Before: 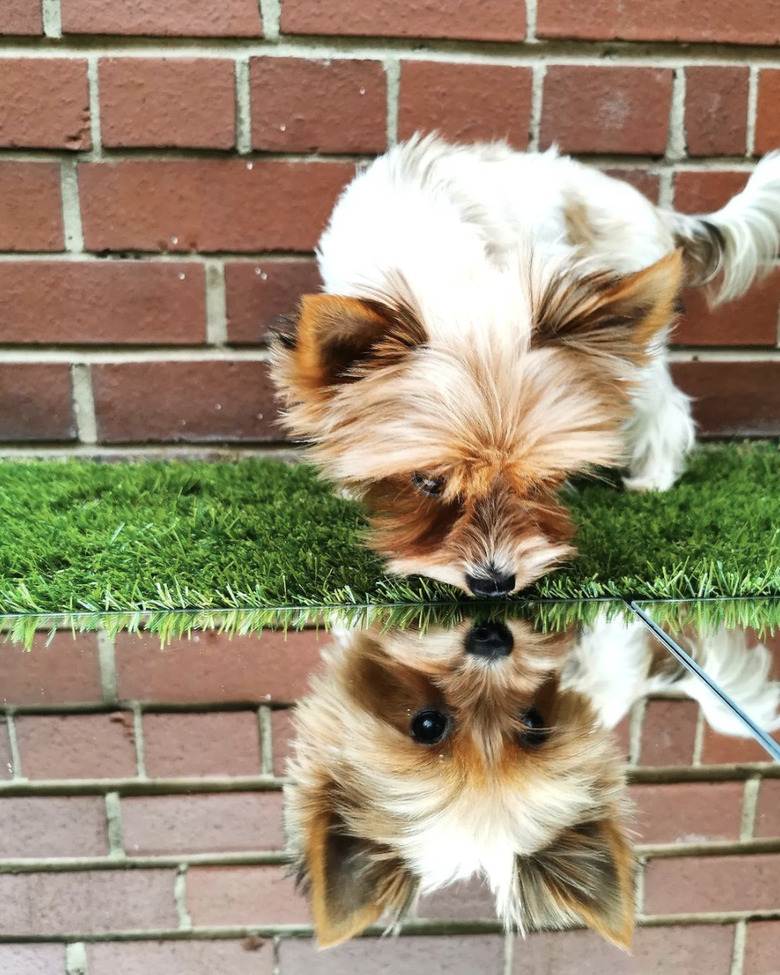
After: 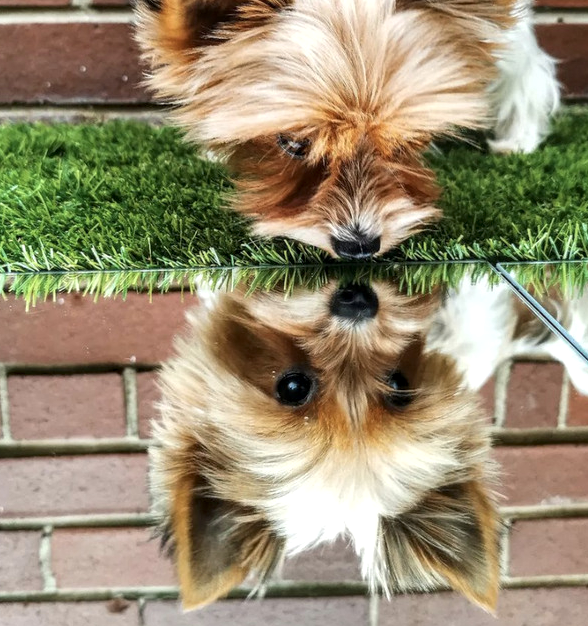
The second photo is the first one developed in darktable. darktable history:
local contrast: detail 130%
crop and rotate: left 17.4%, top 34.709%, right 7.194%, bottom 1.048%
